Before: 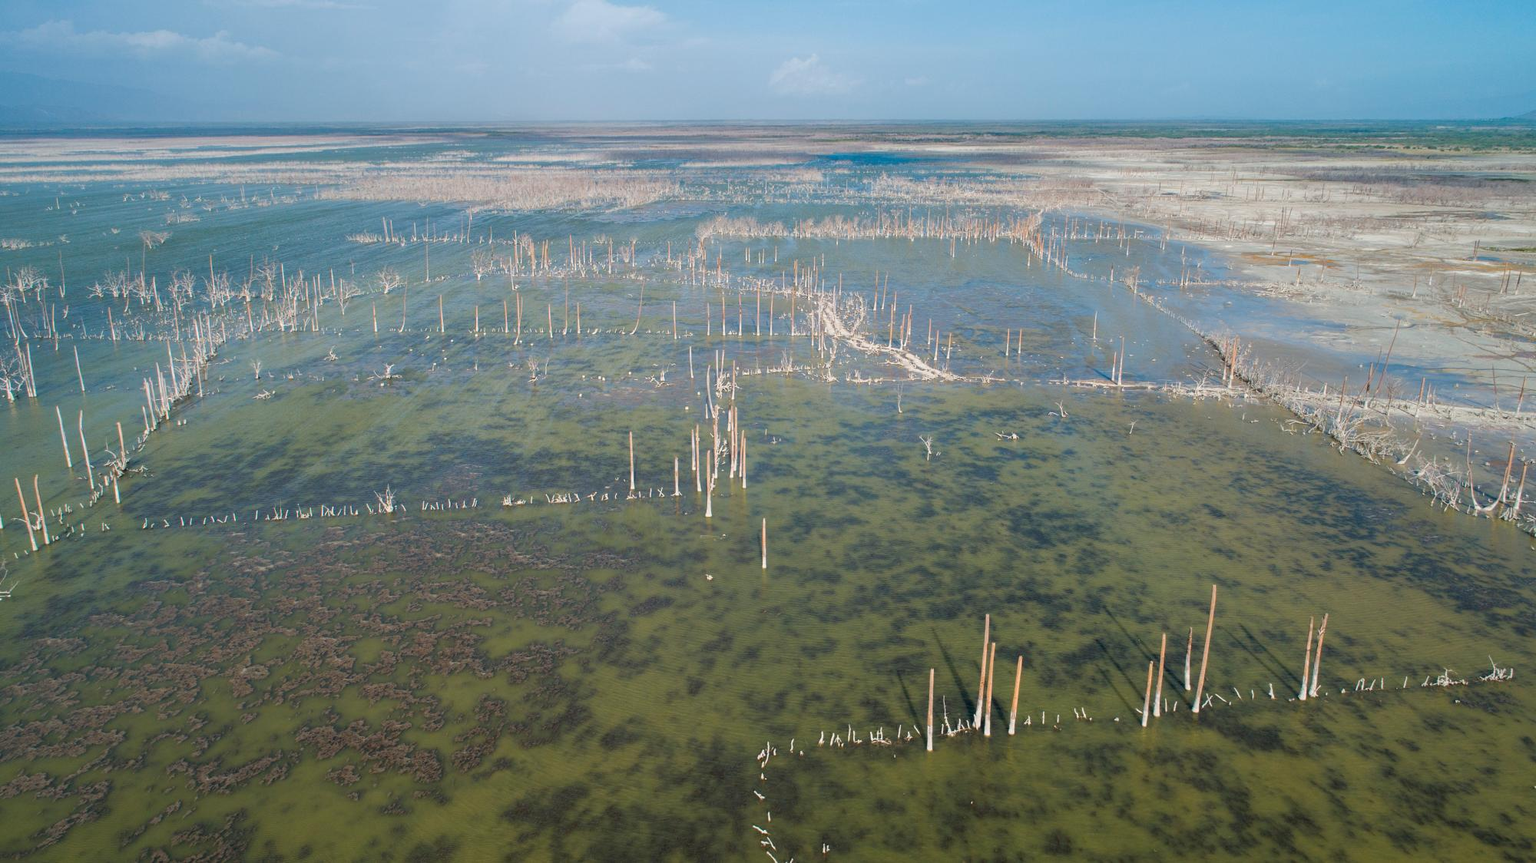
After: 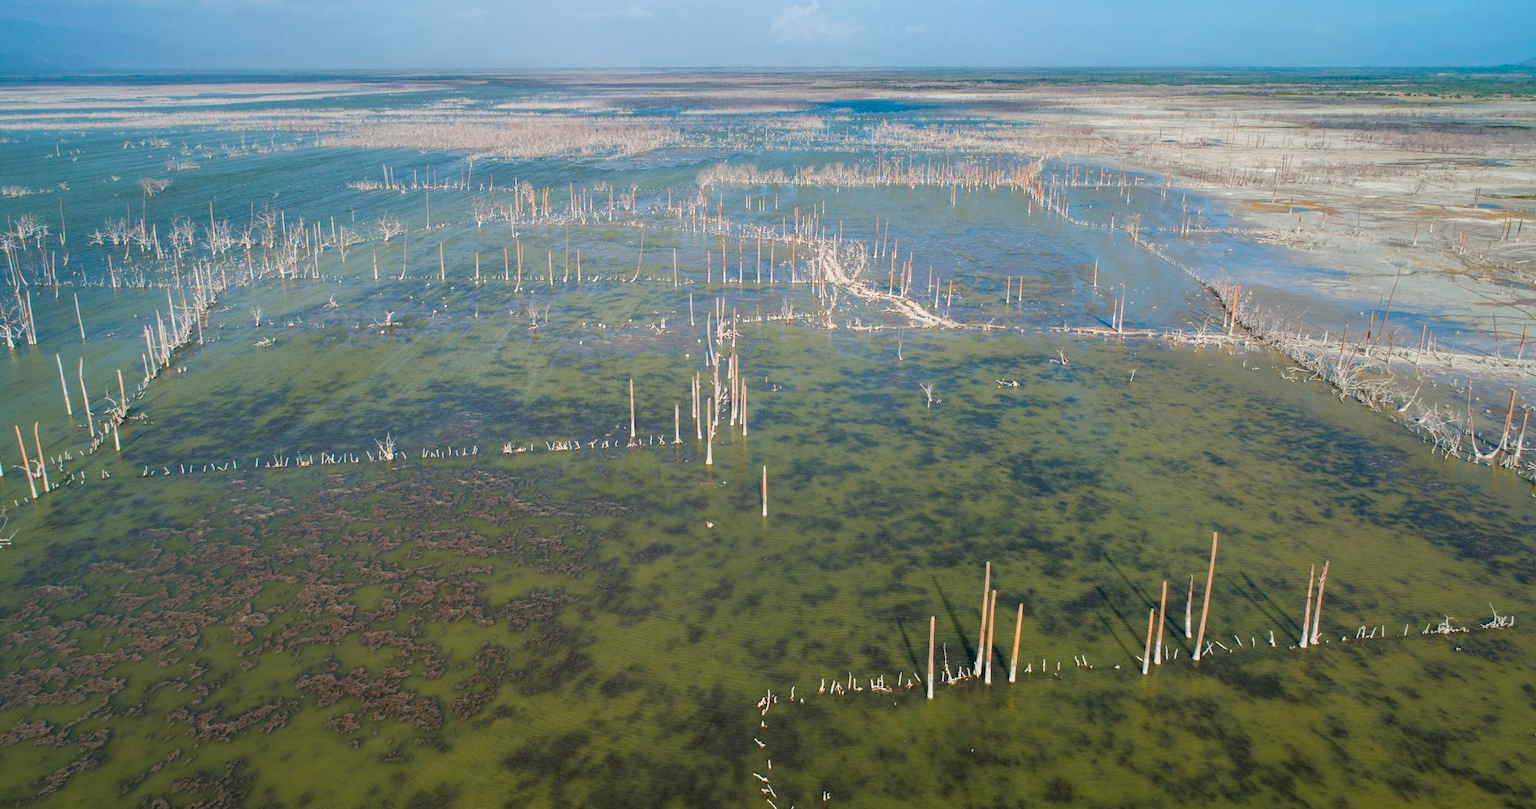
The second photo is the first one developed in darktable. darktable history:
crop and rotate: top 6.16%
contrast brightness saturation: contrast 0.085, saturation 0.203
